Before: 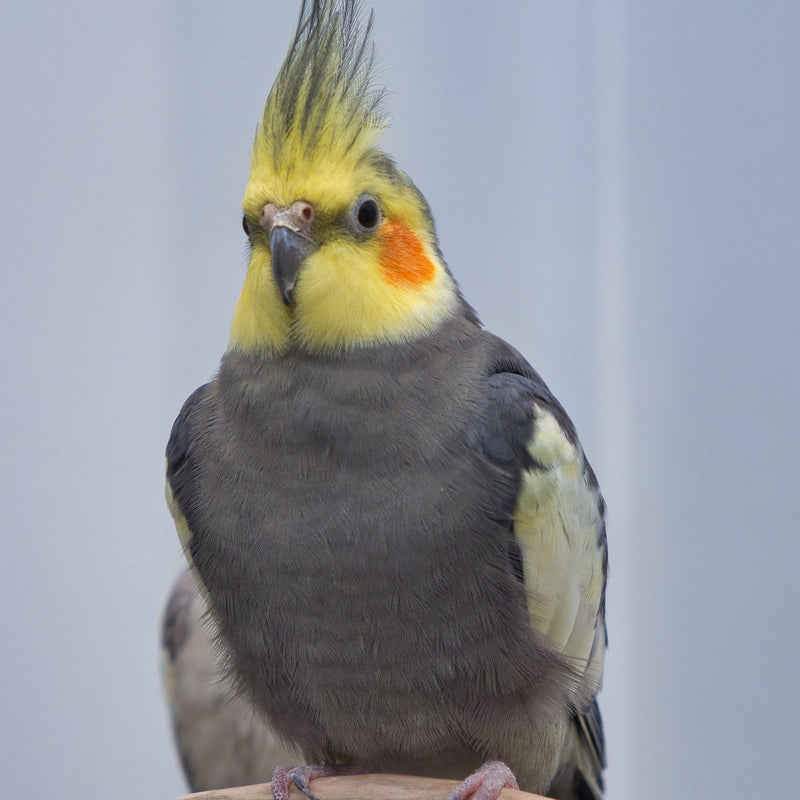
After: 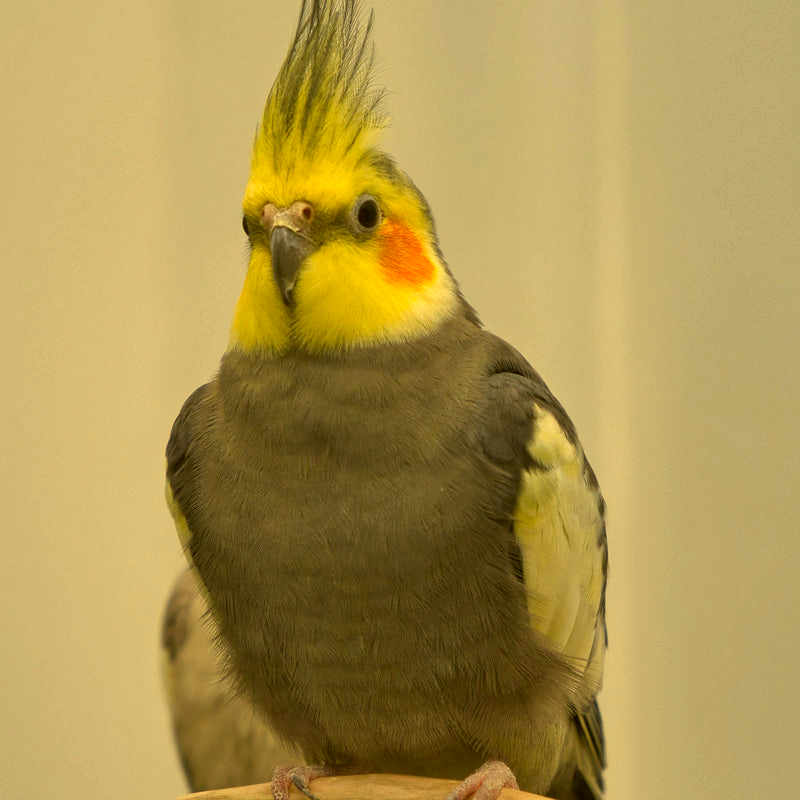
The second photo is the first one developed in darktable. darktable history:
white balance: red 1.123, blue 0.83
color correction: highlights a* 0.162, highlights b* 29.53, shadows a* -0.162, shadows b* 21.09
